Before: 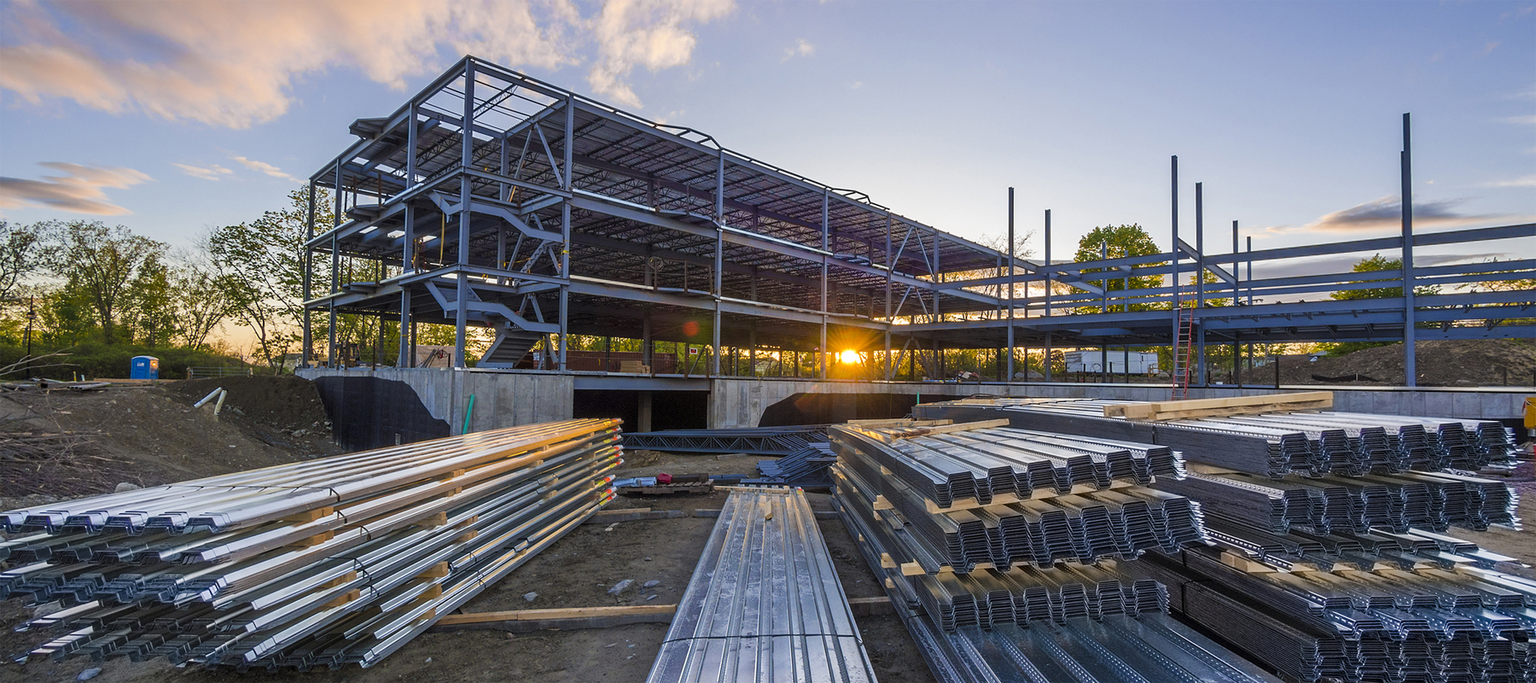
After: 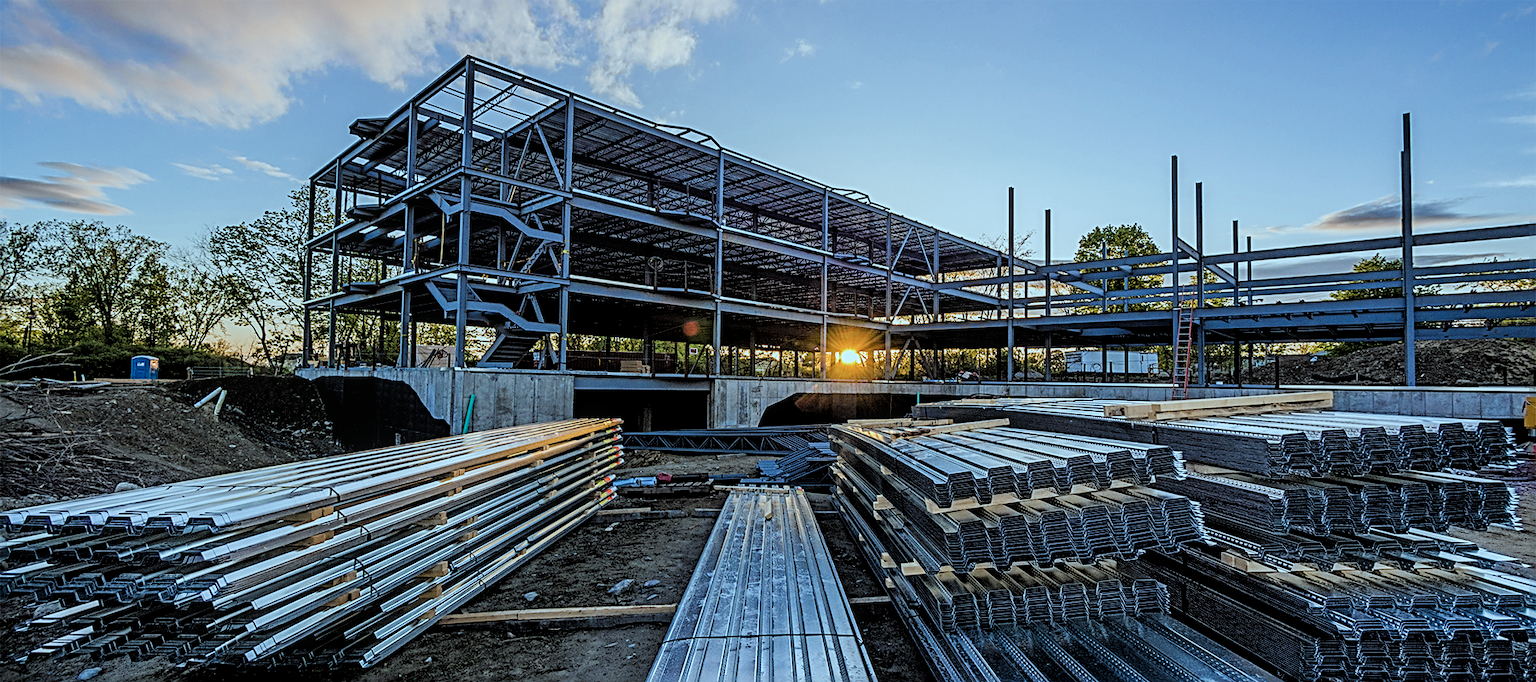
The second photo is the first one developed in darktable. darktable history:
filmic rgb: black relative exposure -3.41 EV, white relative exposure 3.45 EV, hardness 2.37, contrast 1.102
local contrast: on, module defaults
color correction: highlights a* -11.93, highlights b* -15.84
sharpen: radius 3.037, amount 0.764
